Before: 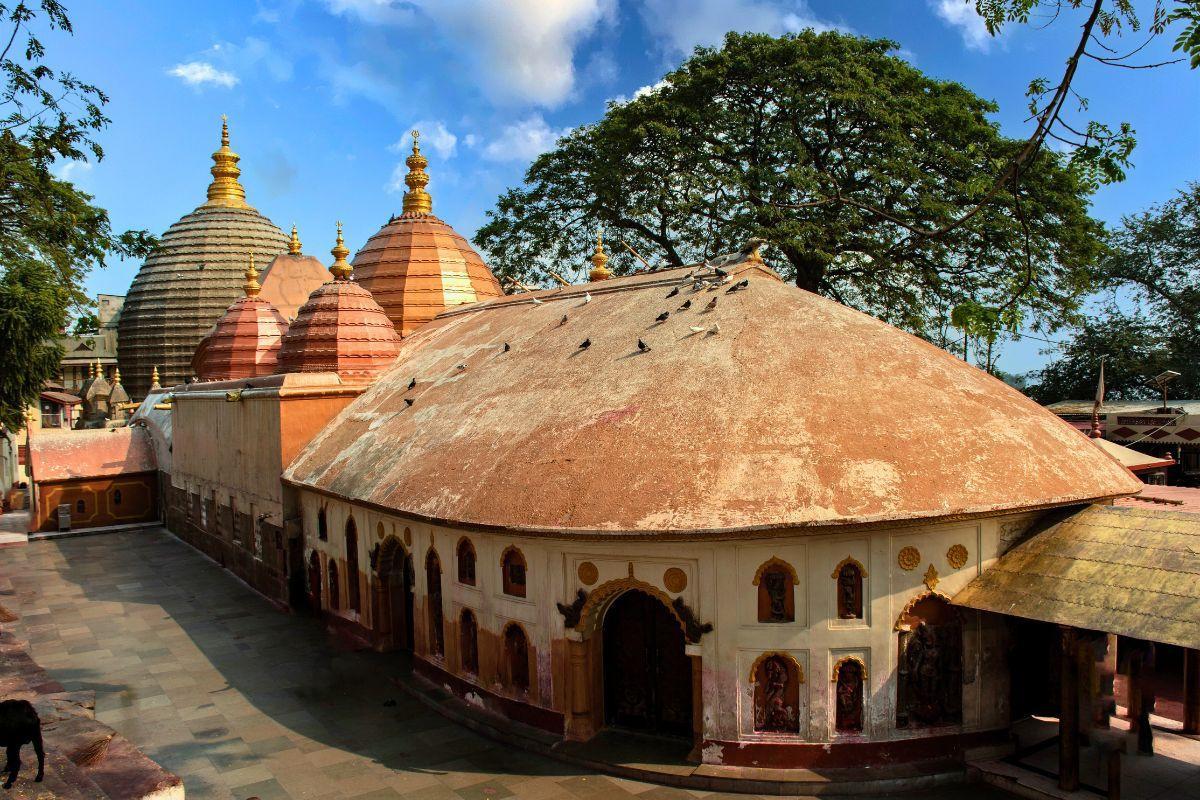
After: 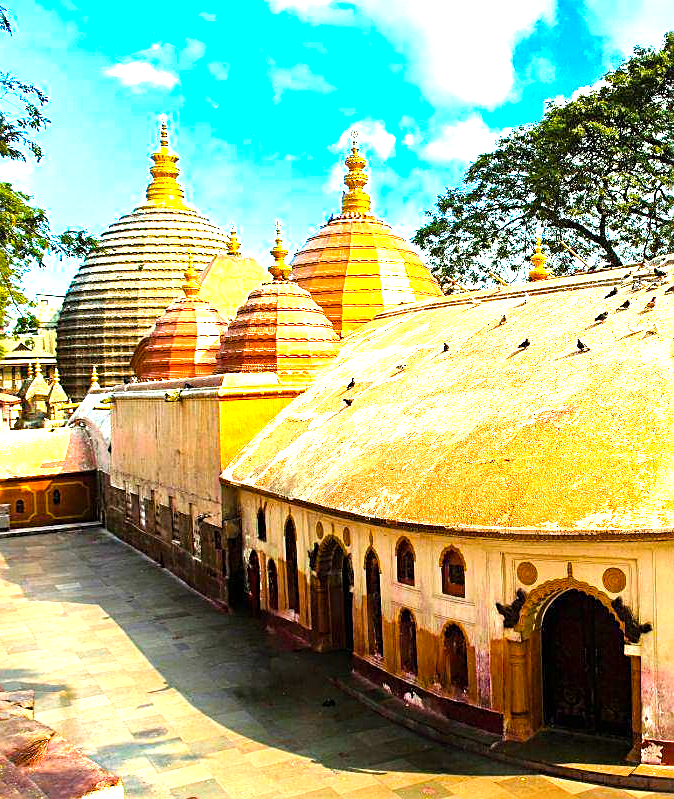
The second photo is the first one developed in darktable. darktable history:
exposure: black level correction 0, exposure 1.523 EV, compensate highlight preservation false
crop: left 5.125%, right 38.689%
tone equalizer: -8 EV -0.764 EV, -7 EV -0.674 EV, -6 EV -0.575 EV, -5 EV -0.394 EV, -3 EV 0.38 EV, -2 EV 0.6 EV, -1 EV 0.685 EV, +0 EV 0.776 EV
sharpen: on, module defaults
color balance rgb: power › hue 325.78°, highlights gain › chroma 0.179%, highlights gain › hue 330.22°, linear chroma grading › global chroma 20.039%, perceptual saturation grading › global saturation 19.666%
